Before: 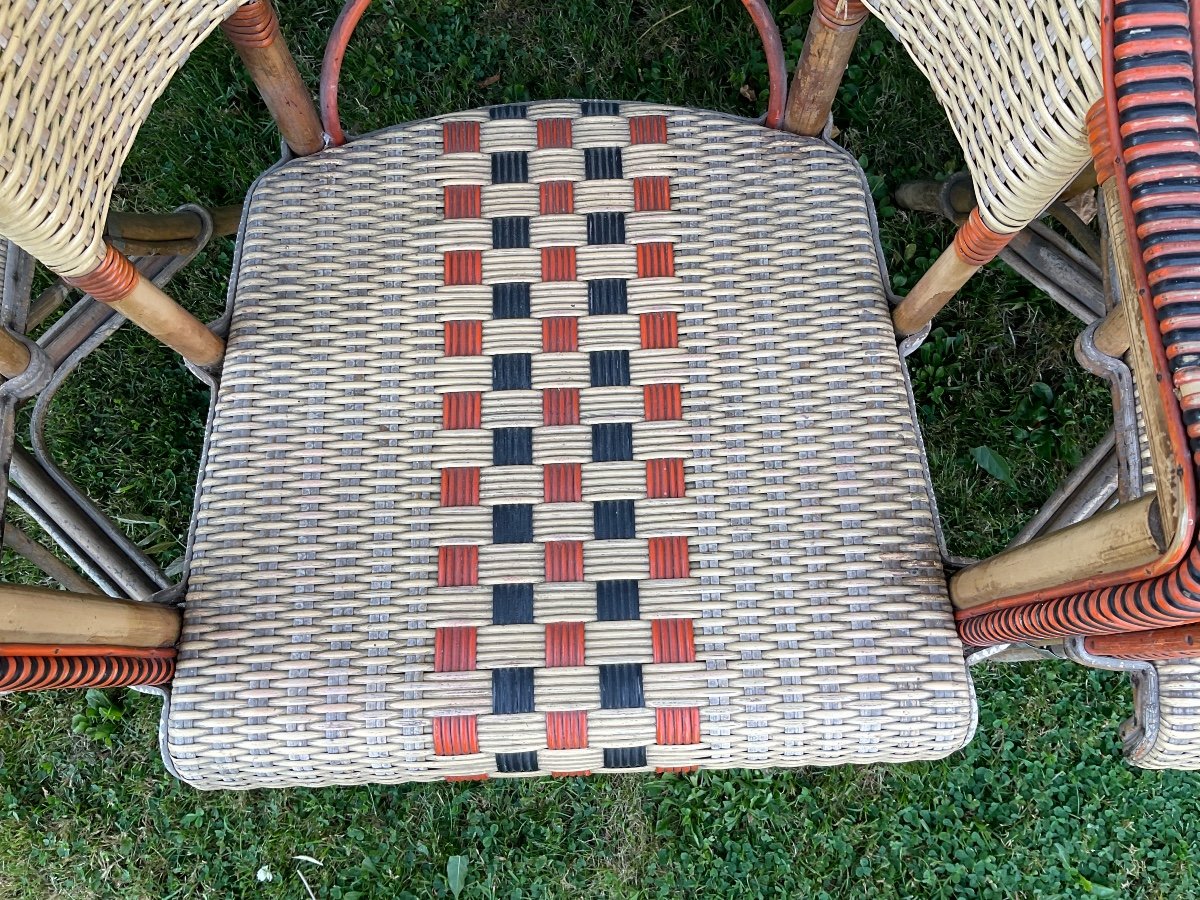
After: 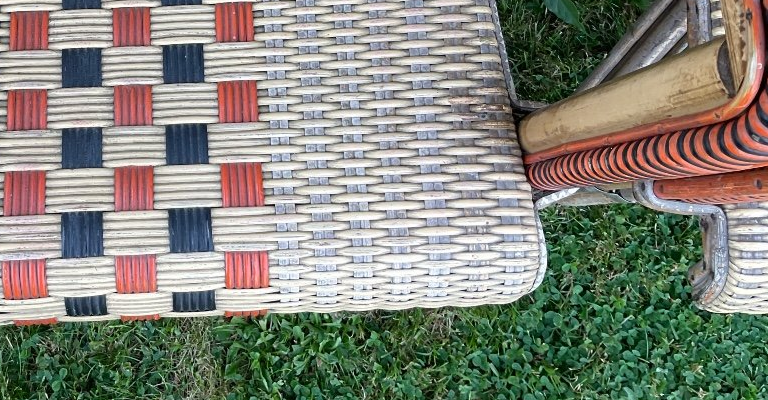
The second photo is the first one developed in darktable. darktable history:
crop and rotate: left 35.929%, top 50.671%, bottom 4.88%
